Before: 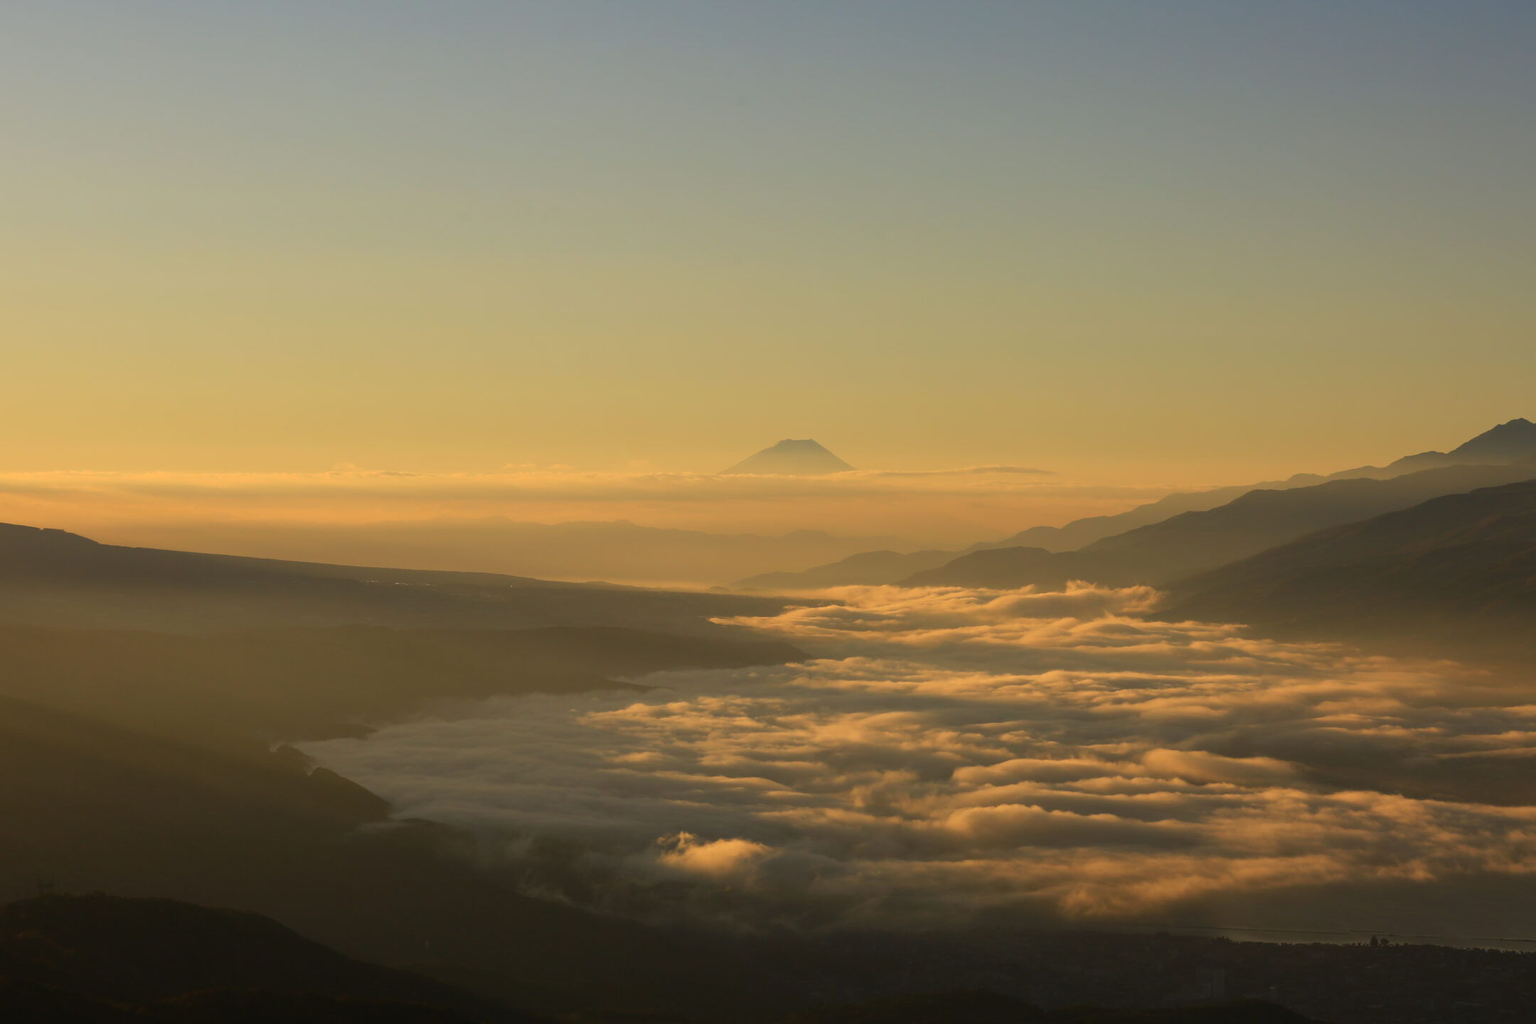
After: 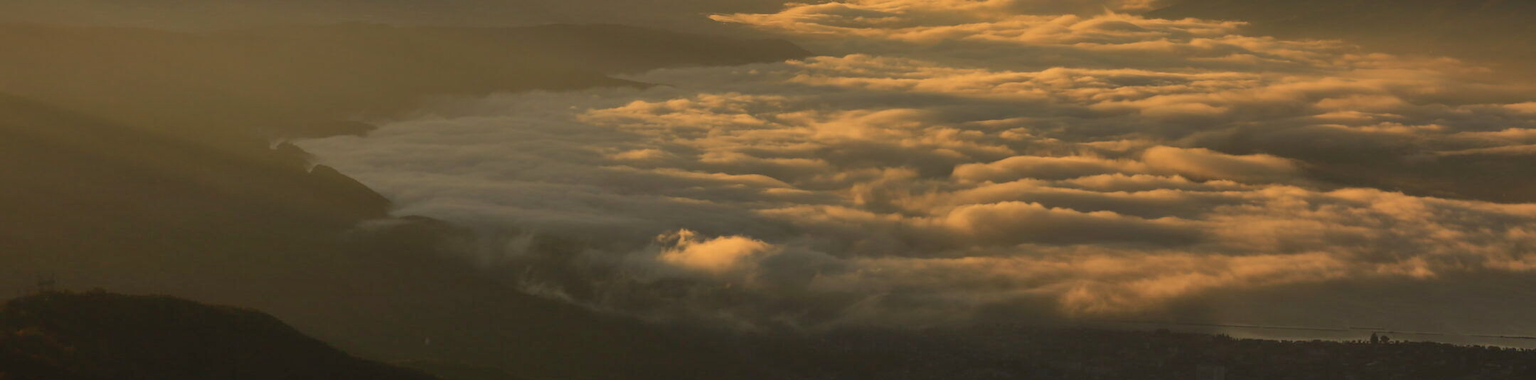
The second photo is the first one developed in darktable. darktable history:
shadows and highlights: soften with gaussian
crop and rotate: top 58.93%, bottom 3.894%
